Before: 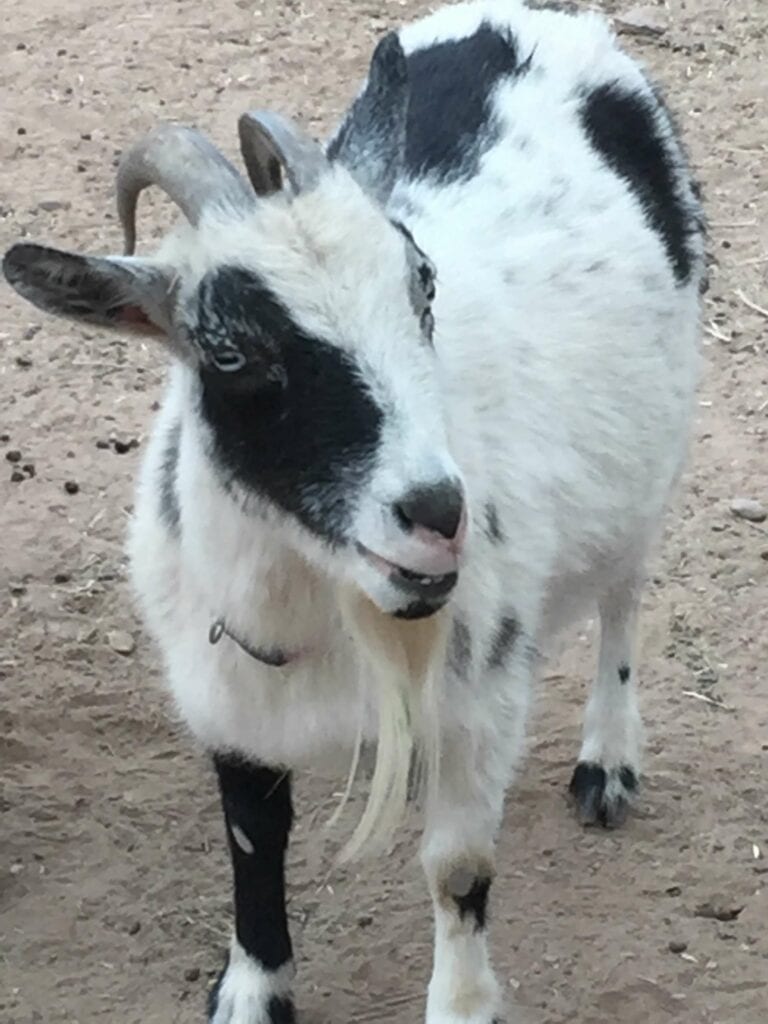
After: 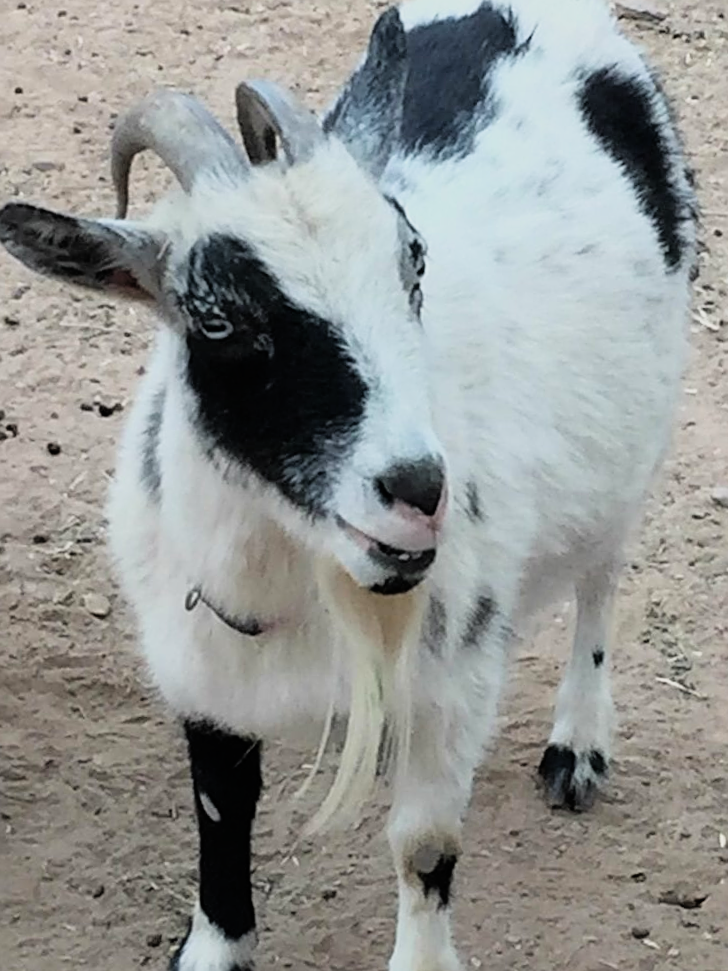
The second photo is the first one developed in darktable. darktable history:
crop and rotate: angle -2.38°
color balance rgb: linear chroma grading › global chroma 3.45%, perceptual saturation grading › global saturation 11.24%, perceptual brilliance grading › global brilliance 3.04%, global vibrance 2.8%
filmic rgb: black relative exposure -7.75 EV, white relative exposure 4.4 EV, threshold 3 EV, hardness 3.76, latitude 50%, contrast 1.1, color science v5 (2021), contrast in shadows safe, contrast in highlights safe, enable highlight reconstruction true
sharpen: on, module defaults
